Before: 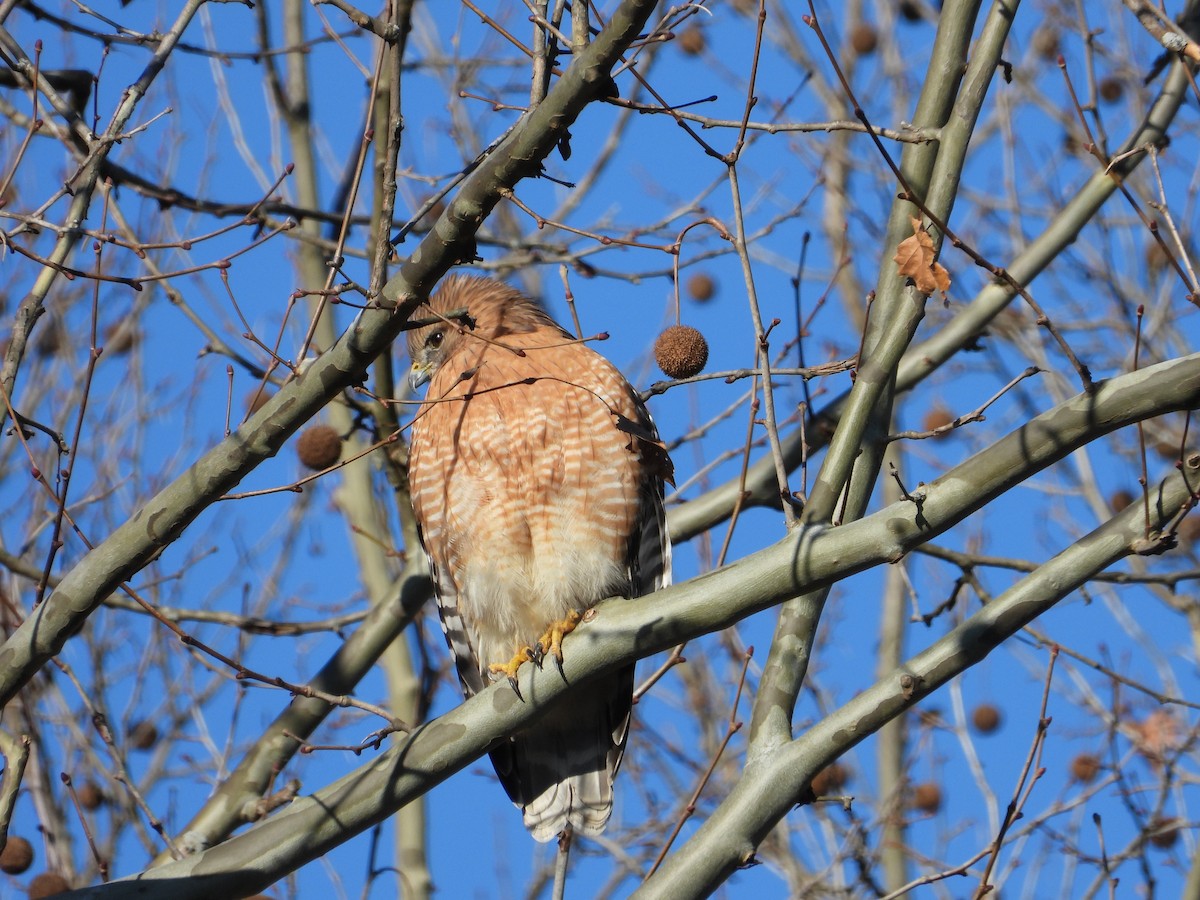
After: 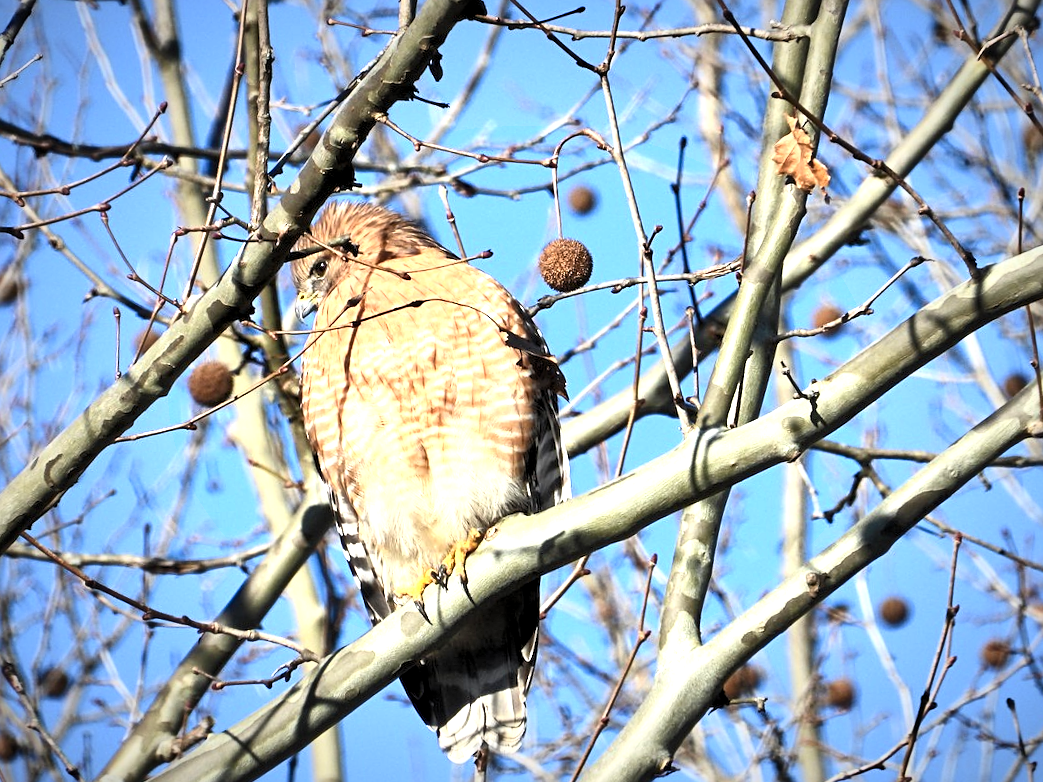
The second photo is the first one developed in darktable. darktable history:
contrast brightness saturation: contrast 0.28
levels: levels [0.055, 0.477, 0.9]
sharpen: radius 2.499, amount 0.326
vignetting: fall-off start 67.88%, fall-off radius 68.08%, brightness -0.581, saturation -0.124, automatic ratio true, unbound false
local contrast: mode bilateral grid, contrast 21, coarseness 50, detail 119%, midtone range 0.2
tone equalizer: -7 EV 0.143 EV, -6 EV 0.579 EV, -5 EV 1.15 EV, -4 EV 1.34 EV, -3 EV 1.15 EV, -2 EV 0.6 EV, -1 EV 0.161 EV
exposure: black level correction 0, exposure 0.704 EV, compensate highlight preservation false
crop and rotate: angle 3.72°, left 5.677%, top 5.677%
